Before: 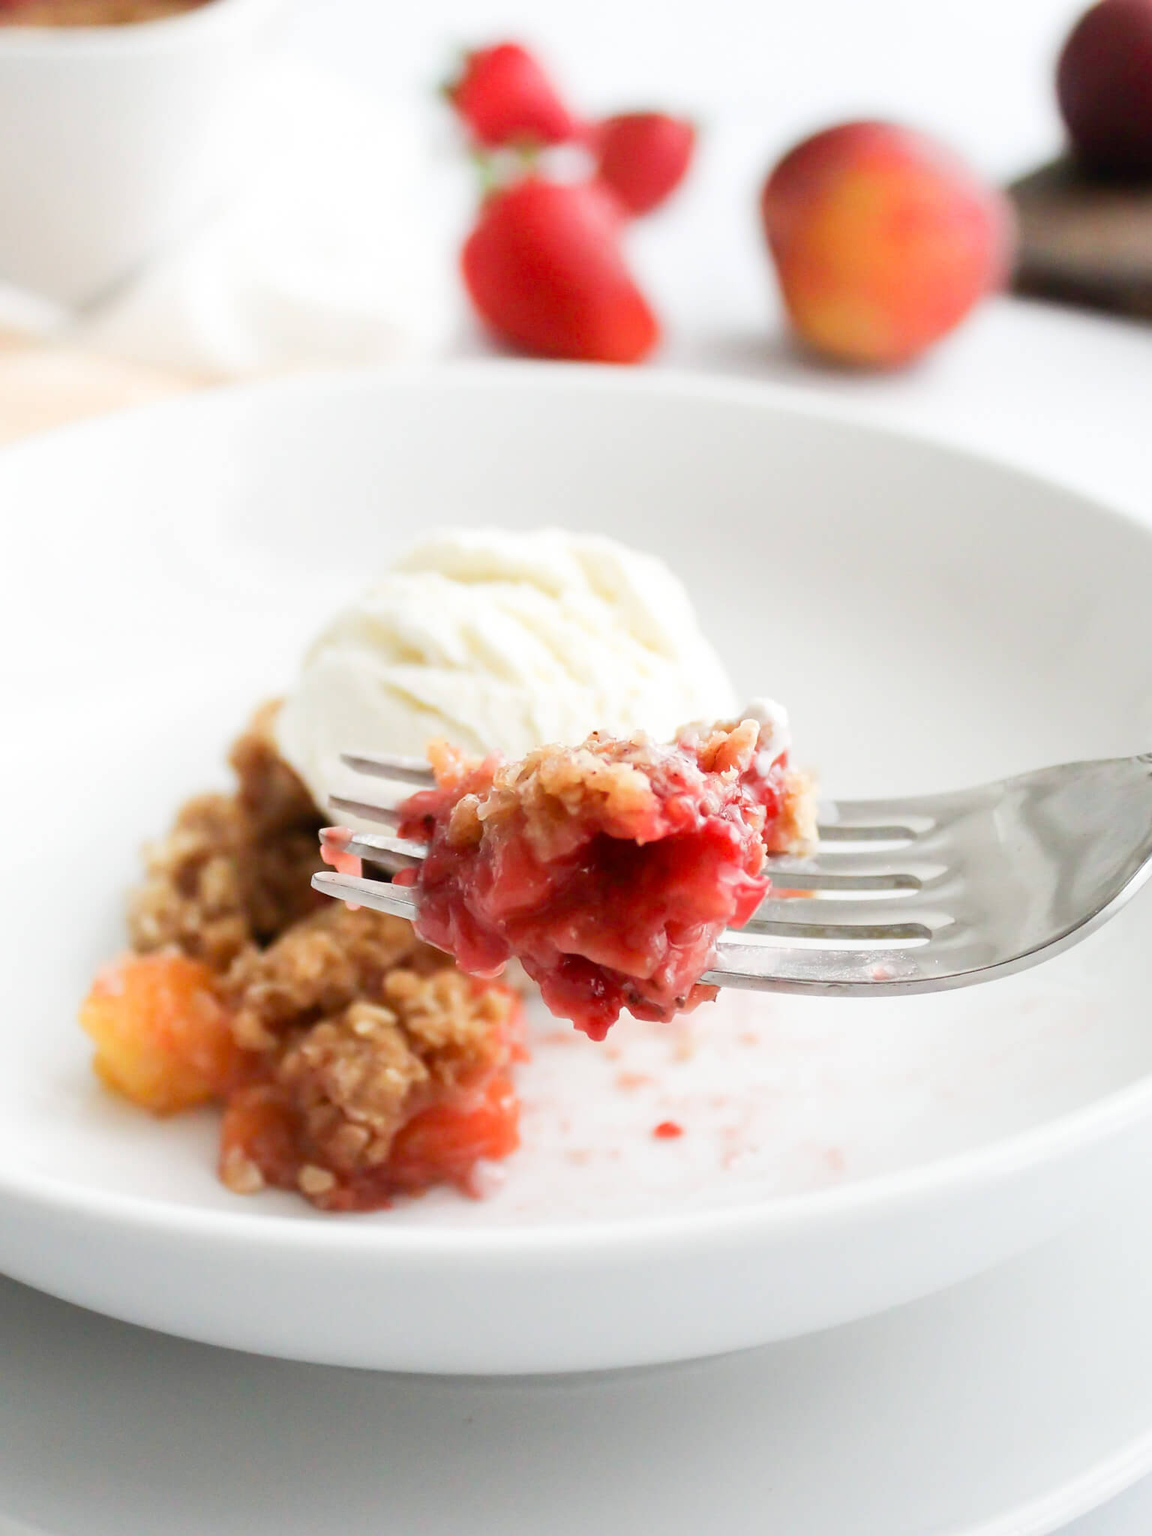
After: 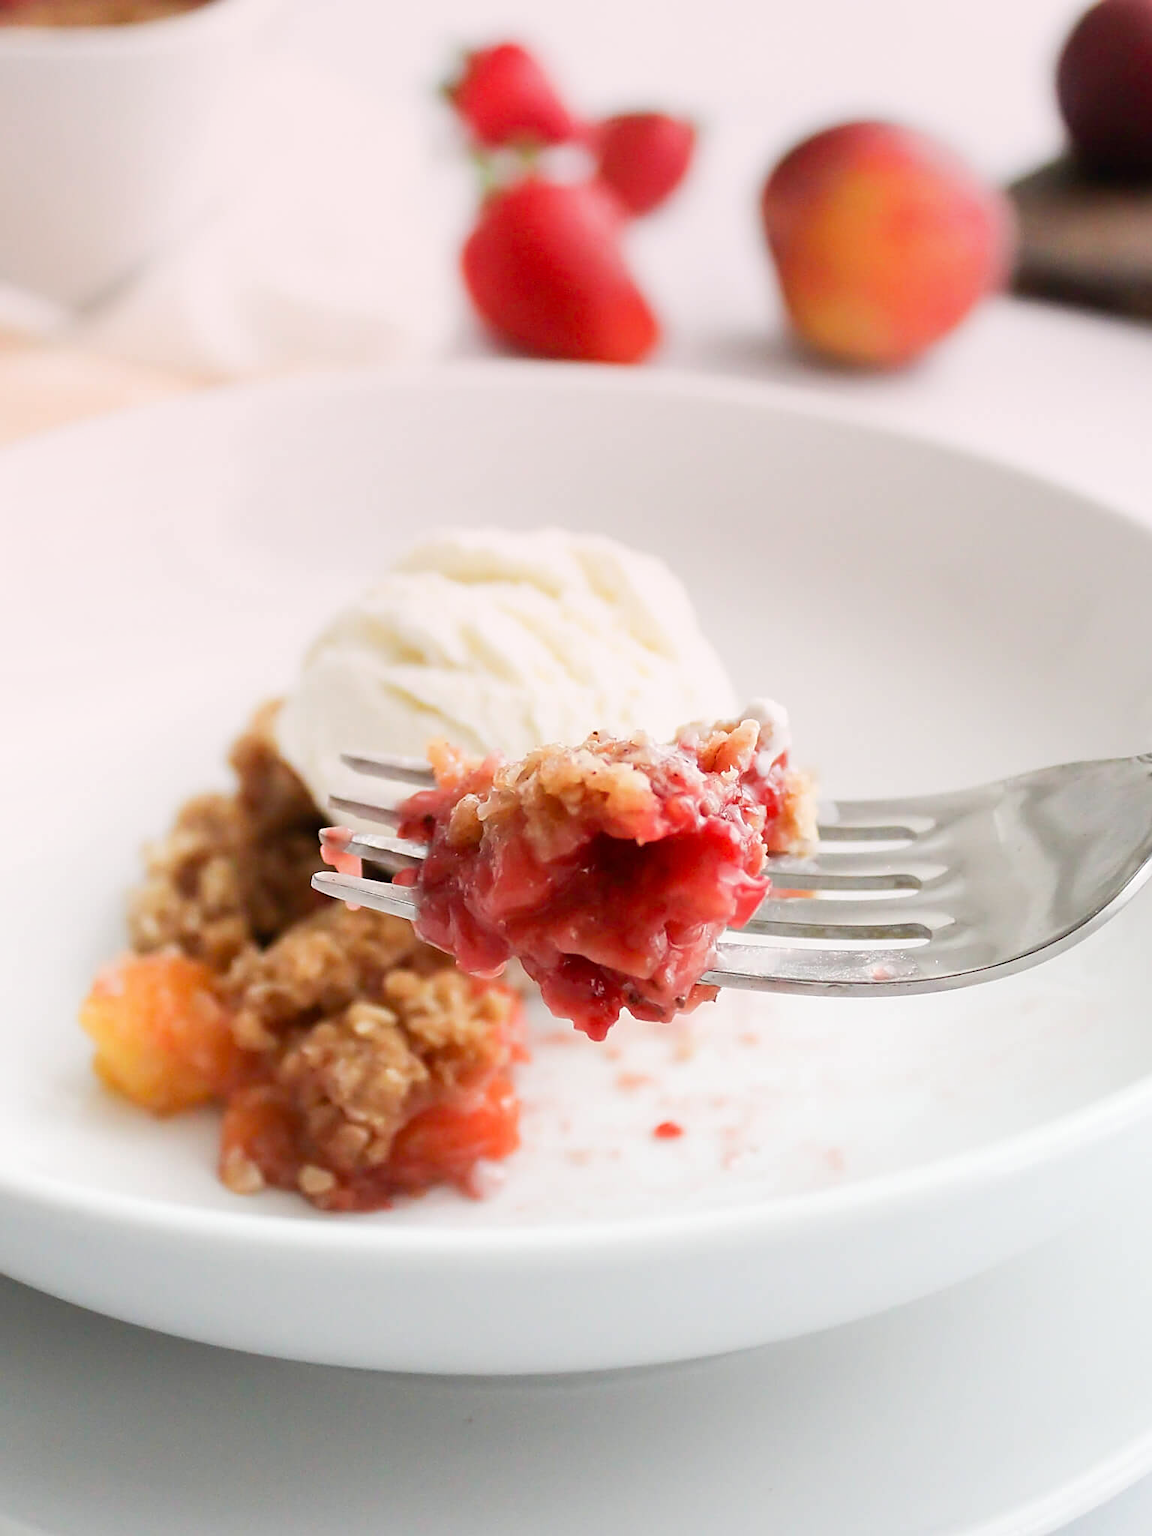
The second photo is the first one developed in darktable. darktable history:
sharpen: on, module defaults
graduated density: density 0.38 EV, hardness 21%, rotation -6.11°, saturation 32%
